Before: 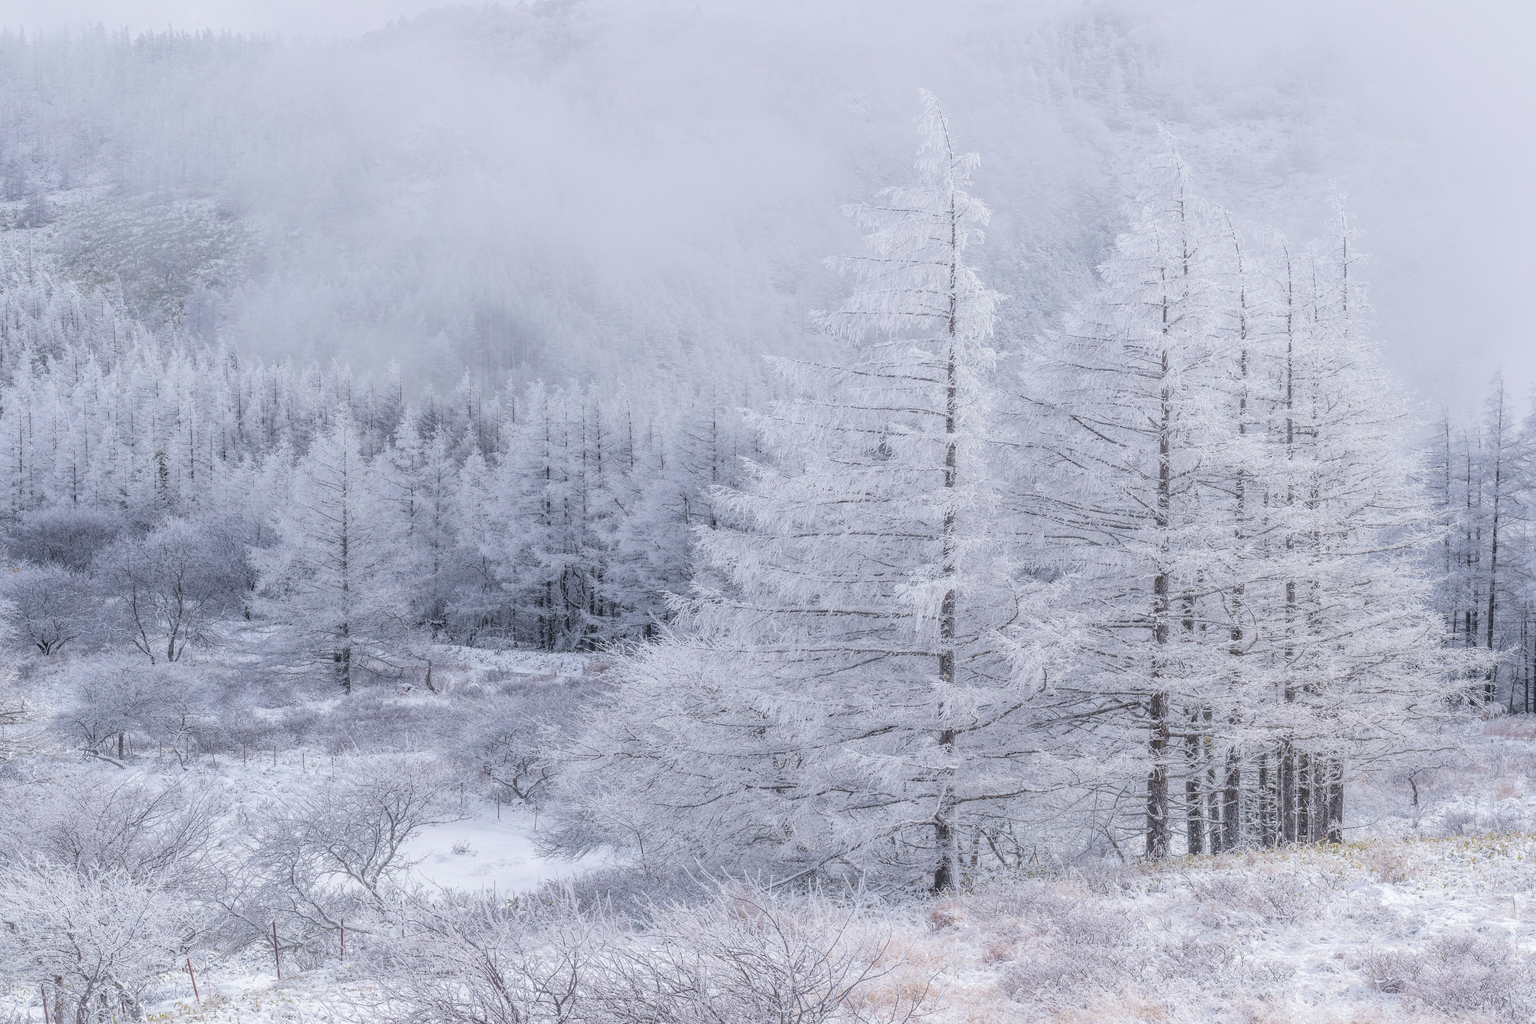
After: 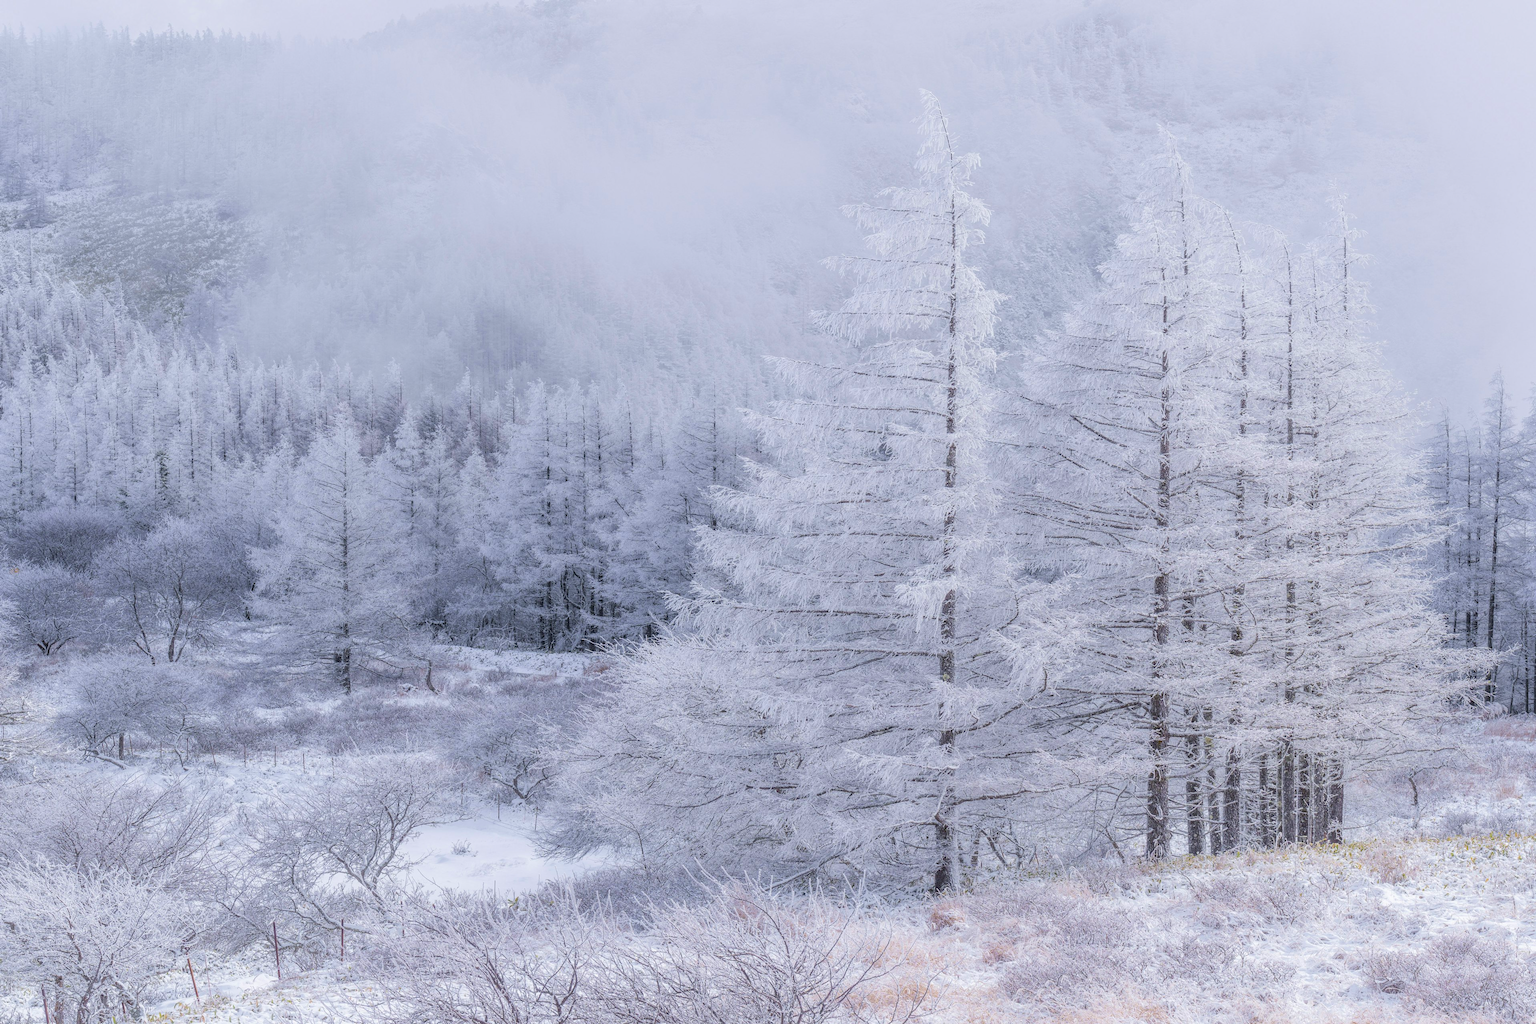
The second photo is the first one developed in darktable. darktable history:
velvia: on, module defaults
vibrance: on, module defaults
